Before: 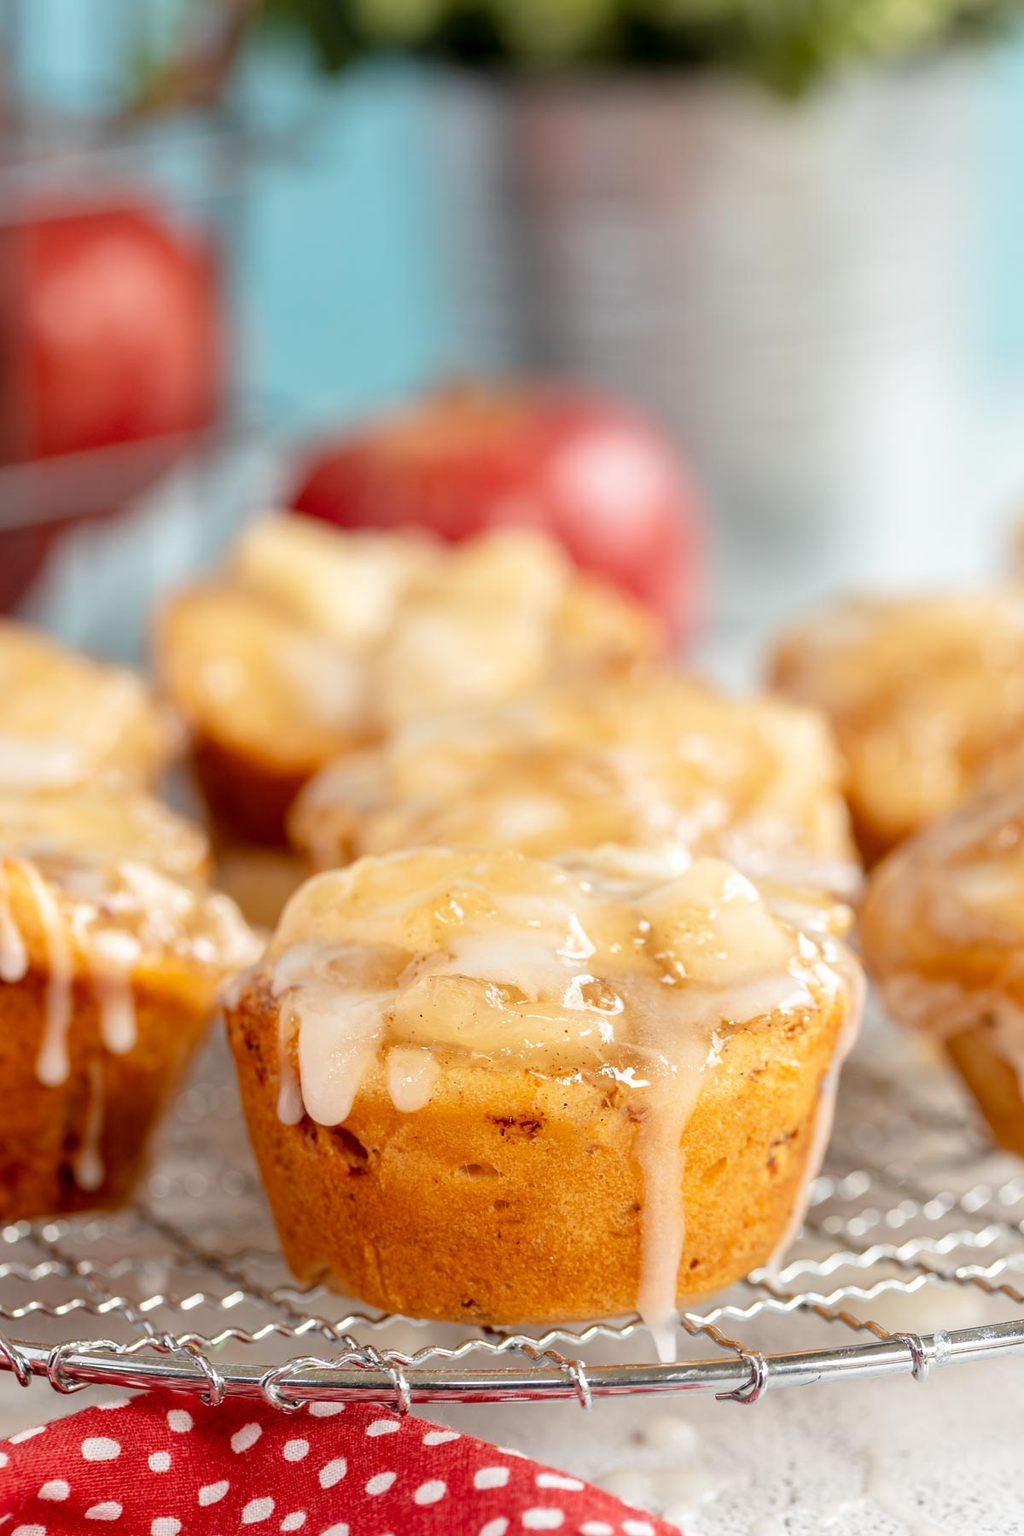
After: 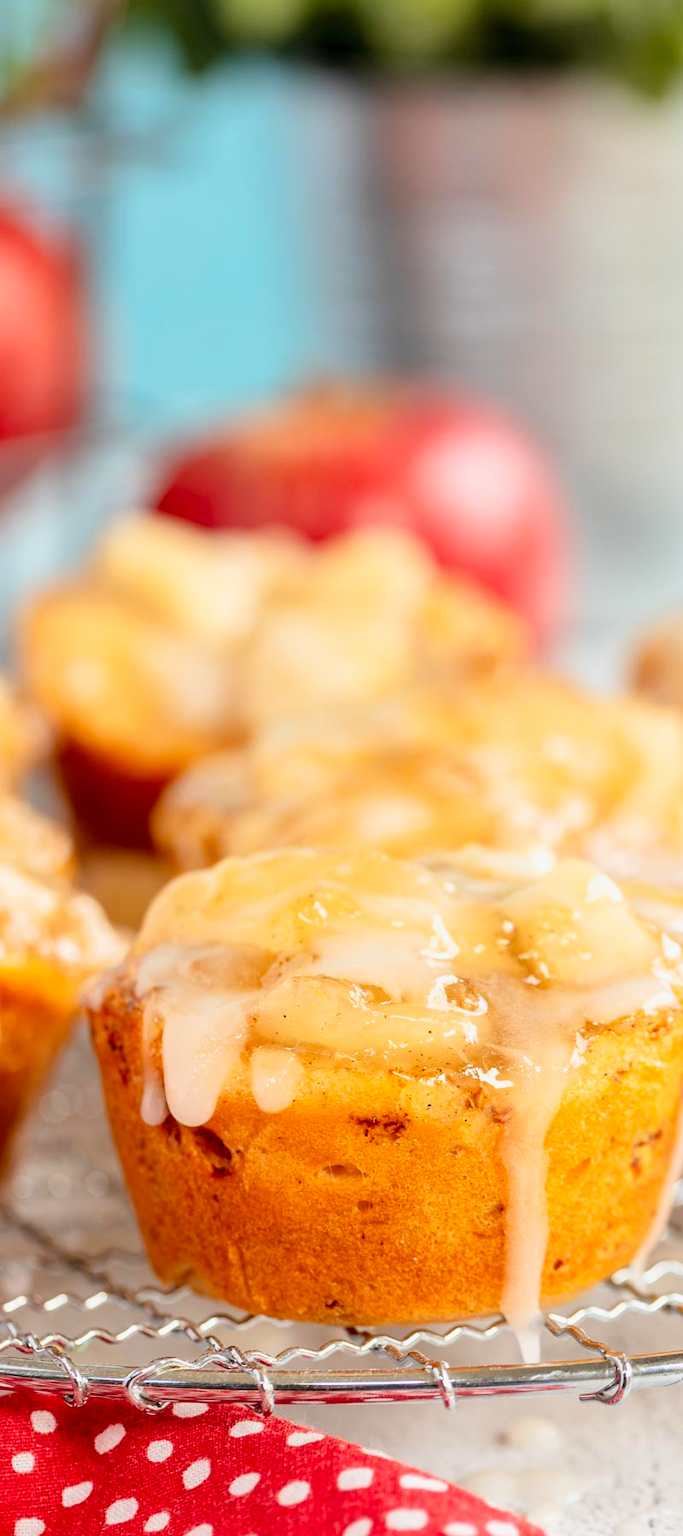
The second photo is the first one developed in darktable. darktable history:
contrast brightness saturation: contrast 0.203, brightness 0.167, saturation 0.227
shadows and highlights: shadows -20.39, white point adjustment -2, highlights -35.06
crop and rotate: left 13.396%, right 19.935%
